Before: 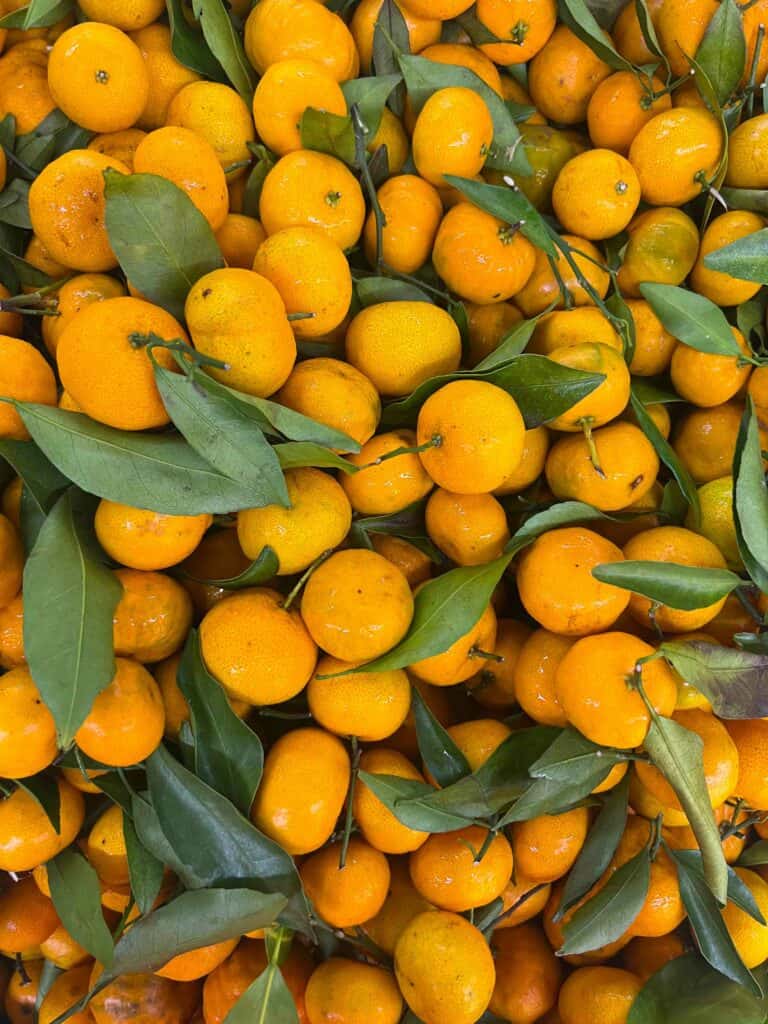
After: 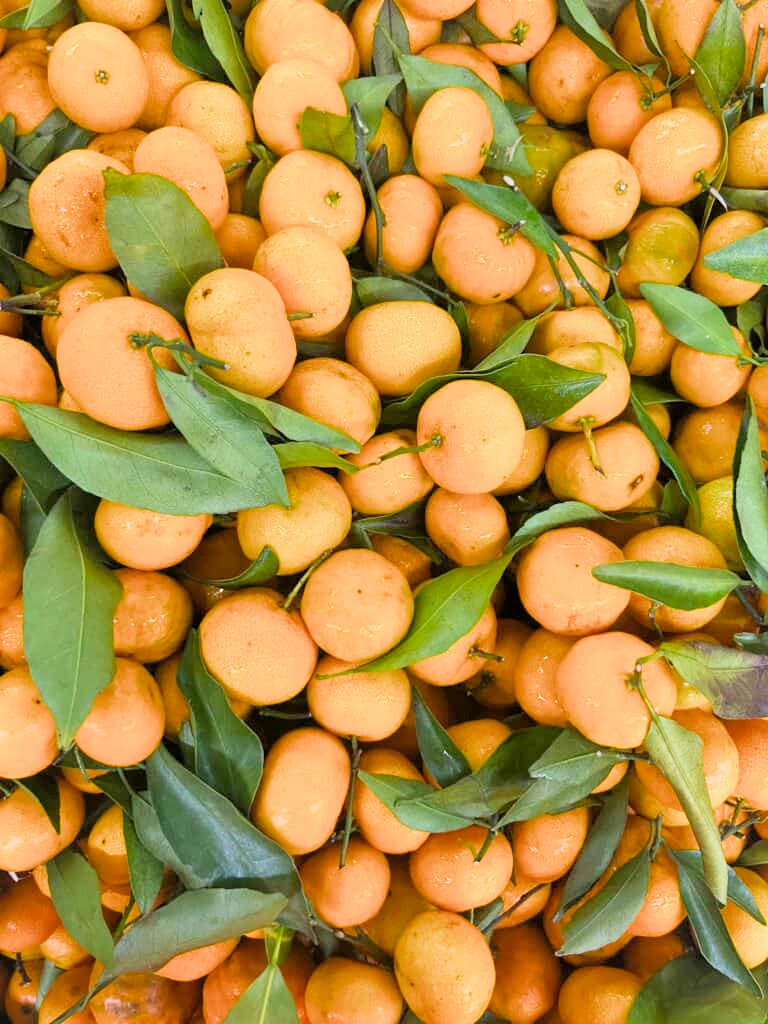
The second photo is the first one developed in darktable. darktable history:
filmic rgb: black relative exposure -8.79 EV, white relative exposure 4.98 EV, threshold 3 EV, target black luminance 0%, hardness 3.77, latitude 66.33%, contrast 0.822, shadows ↔ highlights balance 20%, color science v5 (2021), contrast in shadows safe, contrast in highlights safe, enable highlight reconstruction true
exposure: exposure 1 EV, compensate highlight preservation false
denoise (profiled): strength 0.4, preserve shadows 1.31, scattering 0.016, a [-1, 0, 0], compensate highlight preservation false
color balance rgb: linear chroma grading › global chroma 10%, global vibrance 10%, contrast 15%, saturation formula JzAzBz (2021)
